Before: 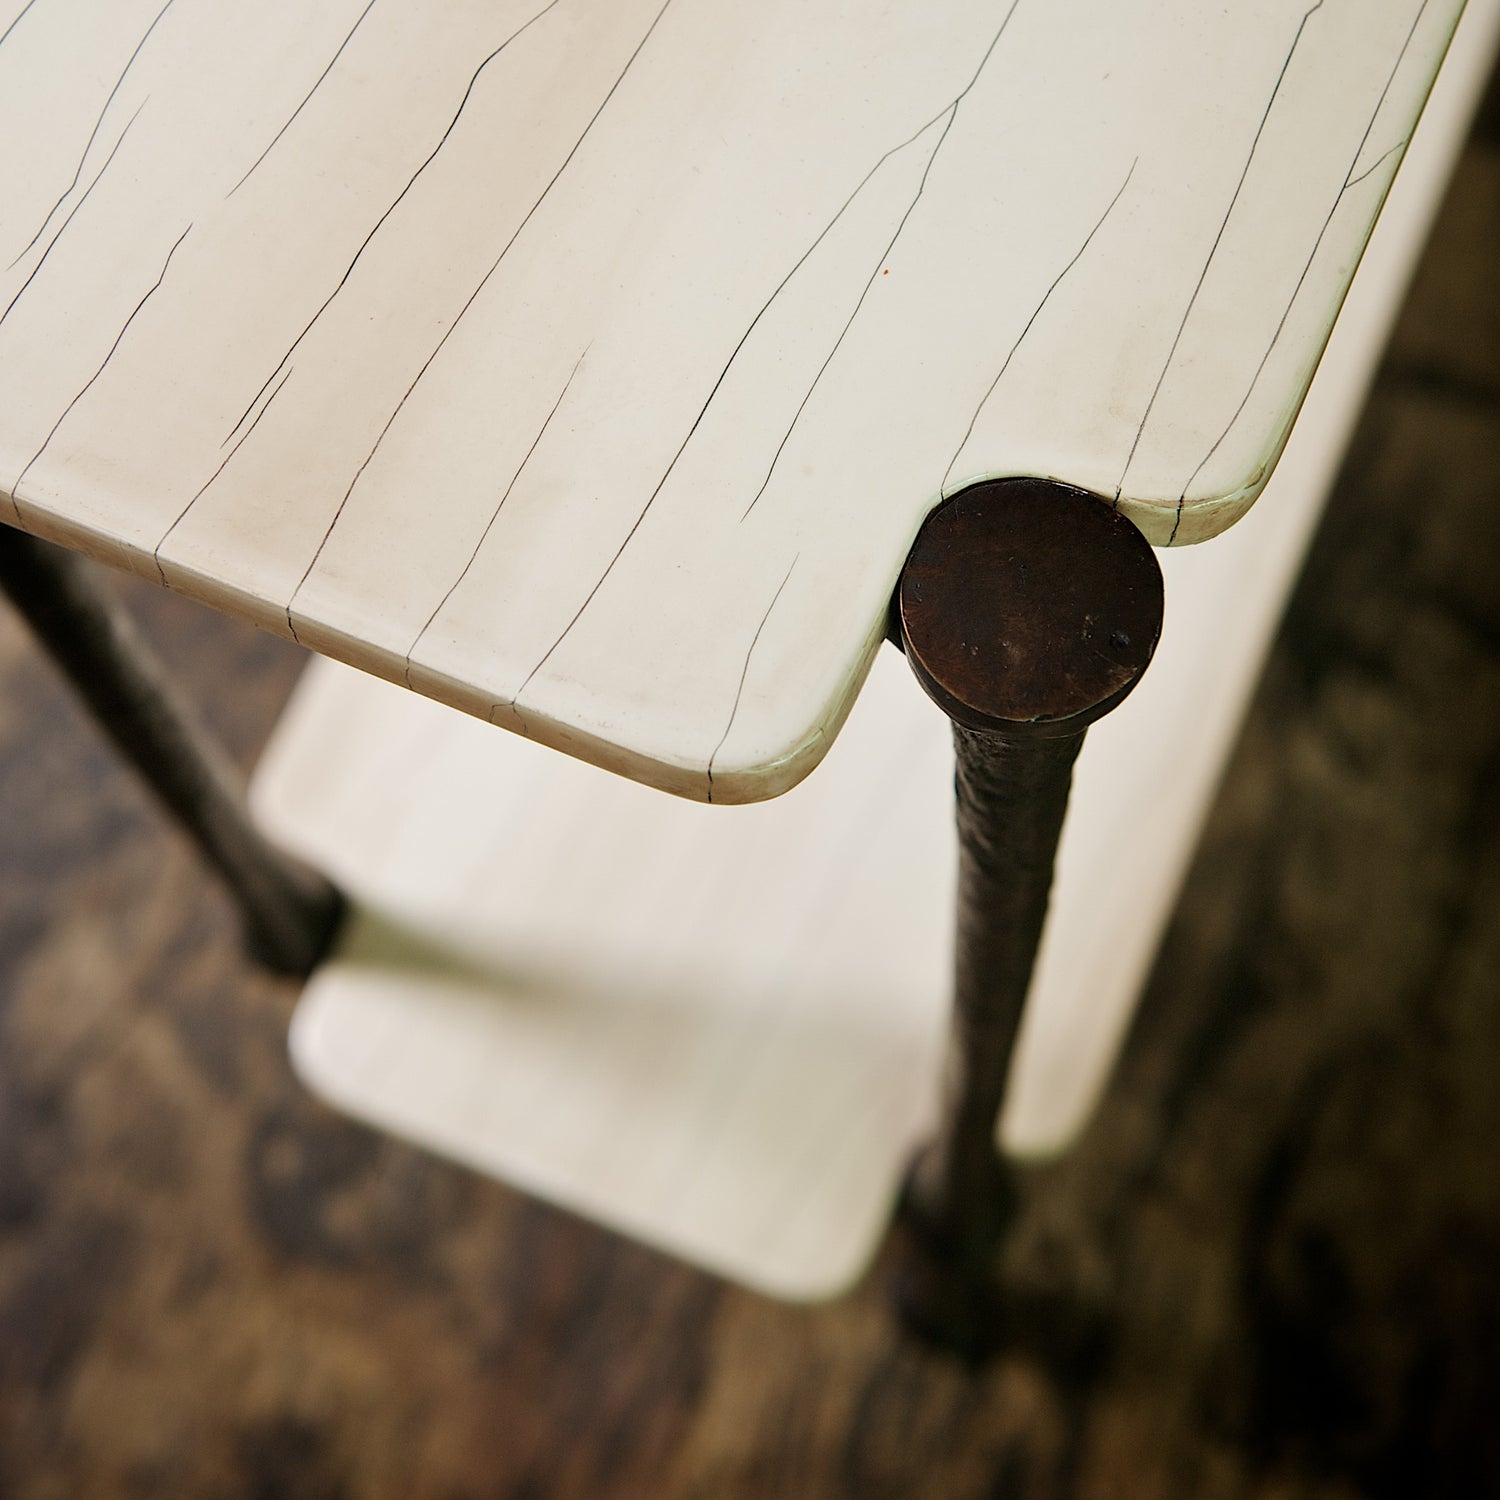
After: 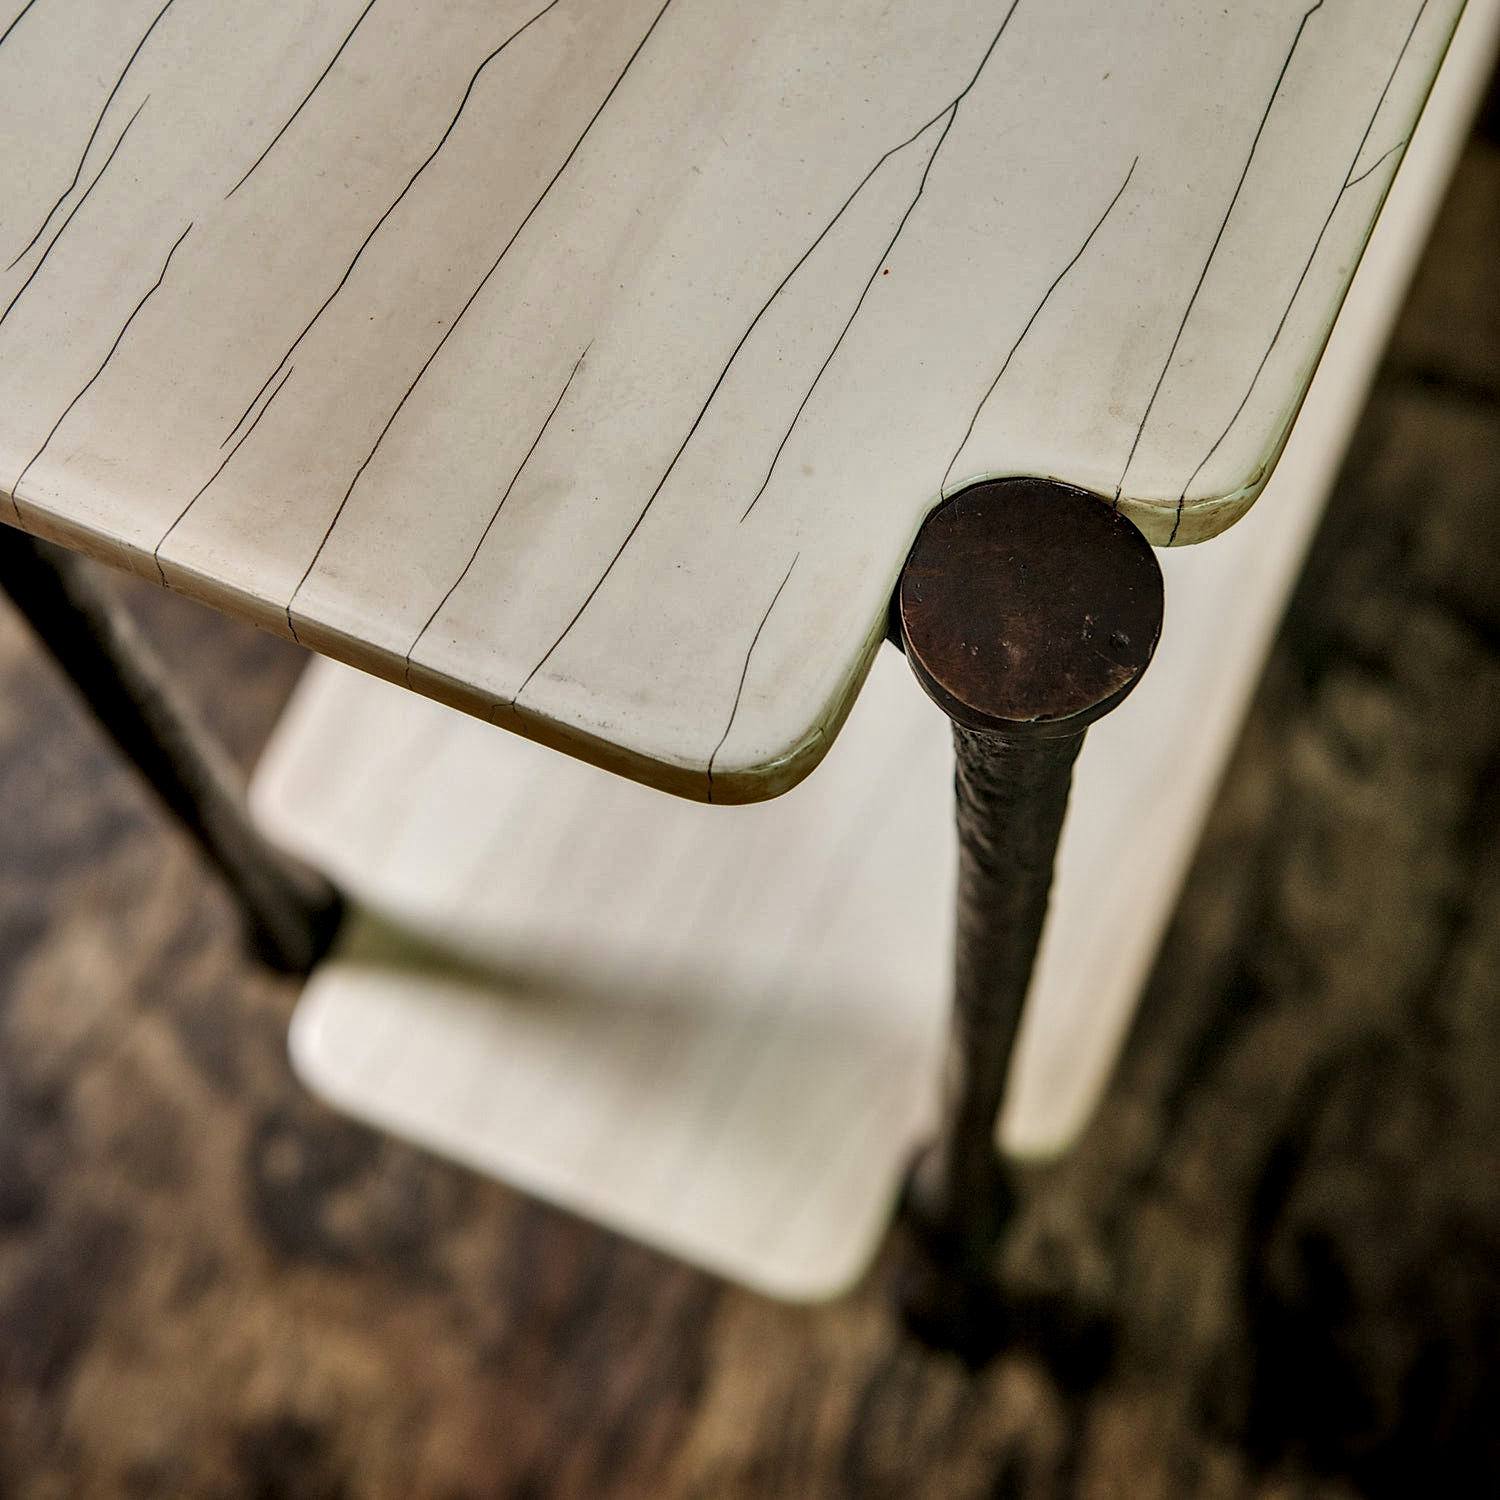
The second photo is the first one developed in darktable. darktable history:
color zones: curves: ch0 [(0, 0.5) (0.143, 0.5) (0.286, 0.5) (0.429, 0.5) (0.571, 0.5) (0.714, 0.476) (0.857, 0.5) (1, 0.5)]; ch2 [(0, 0.5) (0.143, 0.5) (0.286, 0.5) (0.429, 0.5) (0.571, 0.5) (0.714, 0.487) (0.857, 0.5) (1, 0.5)]
shadows and highlights: shadows 30.63, highlights -63.22, shadows color adjustment 98%, highlights color adjustment 58.61%, soften with gaussian
local contrast: highlights 25%, detail 150%
